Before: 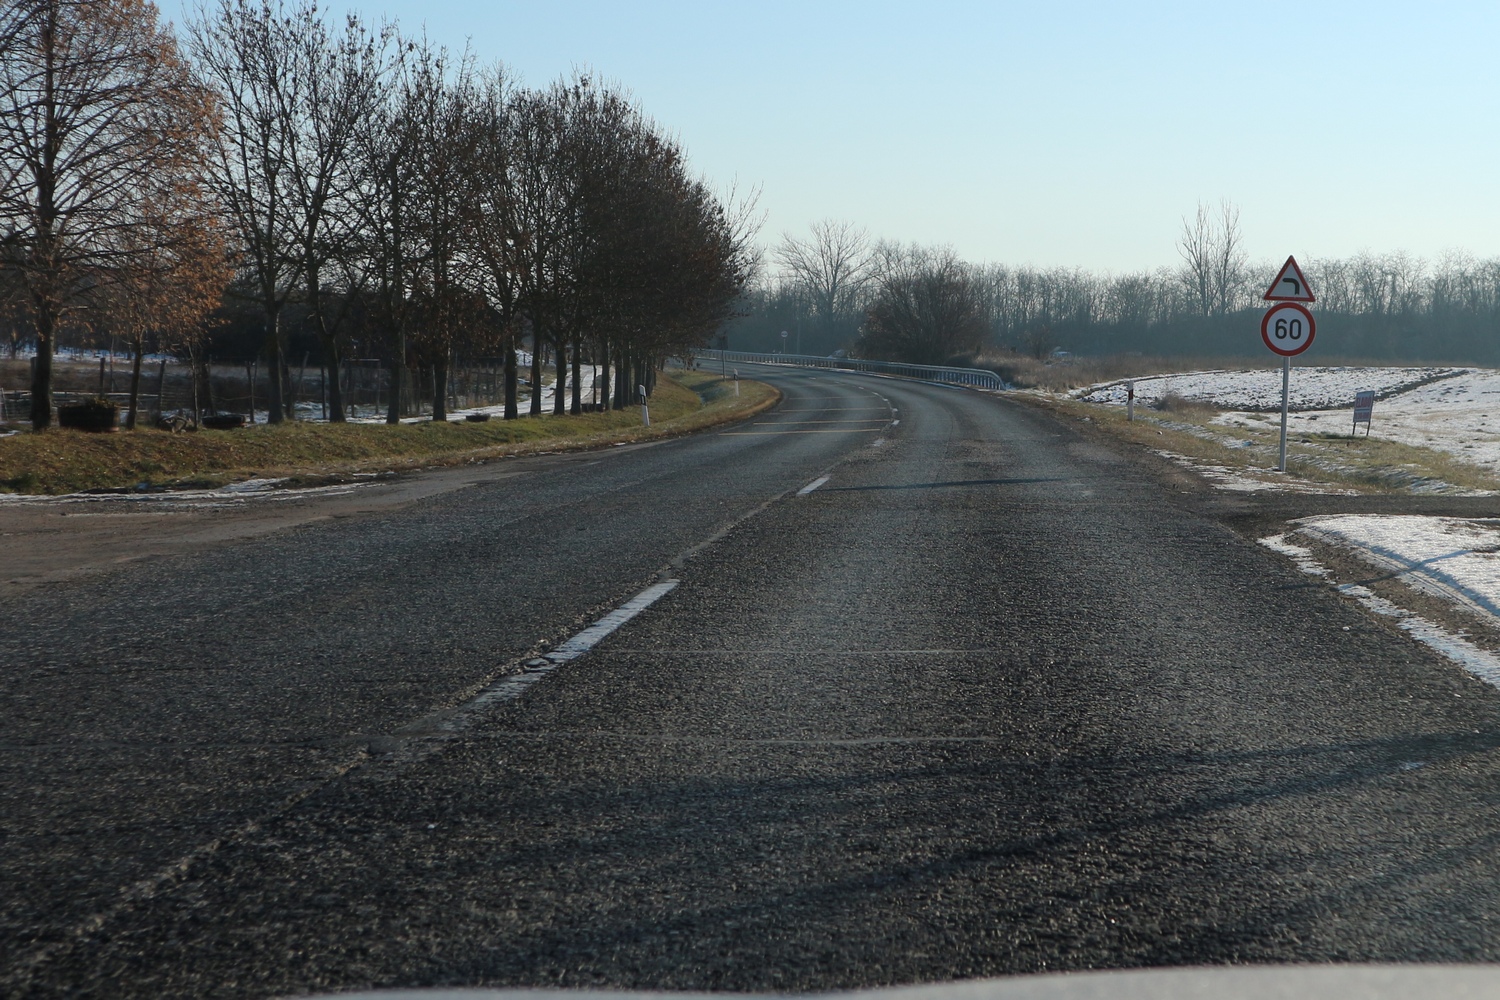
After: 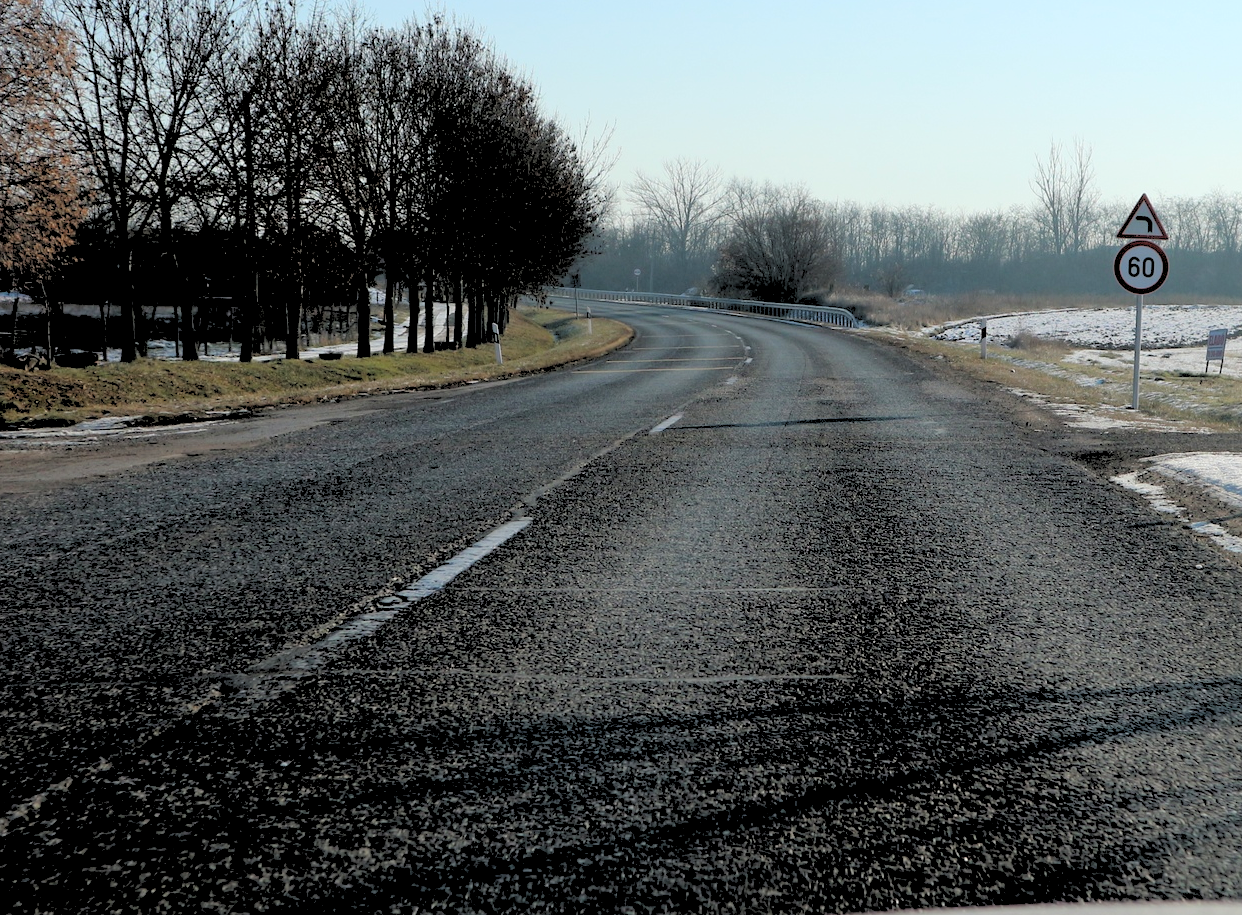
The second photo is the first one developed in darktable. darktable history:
rgb levels: levels [[0.027, 0.429, 0.996], [0, 0.5, 1], [0, 0.5, 1]]
crop: left 9.807%, top 6.259%, right 7.334%, bottom 2.177%
